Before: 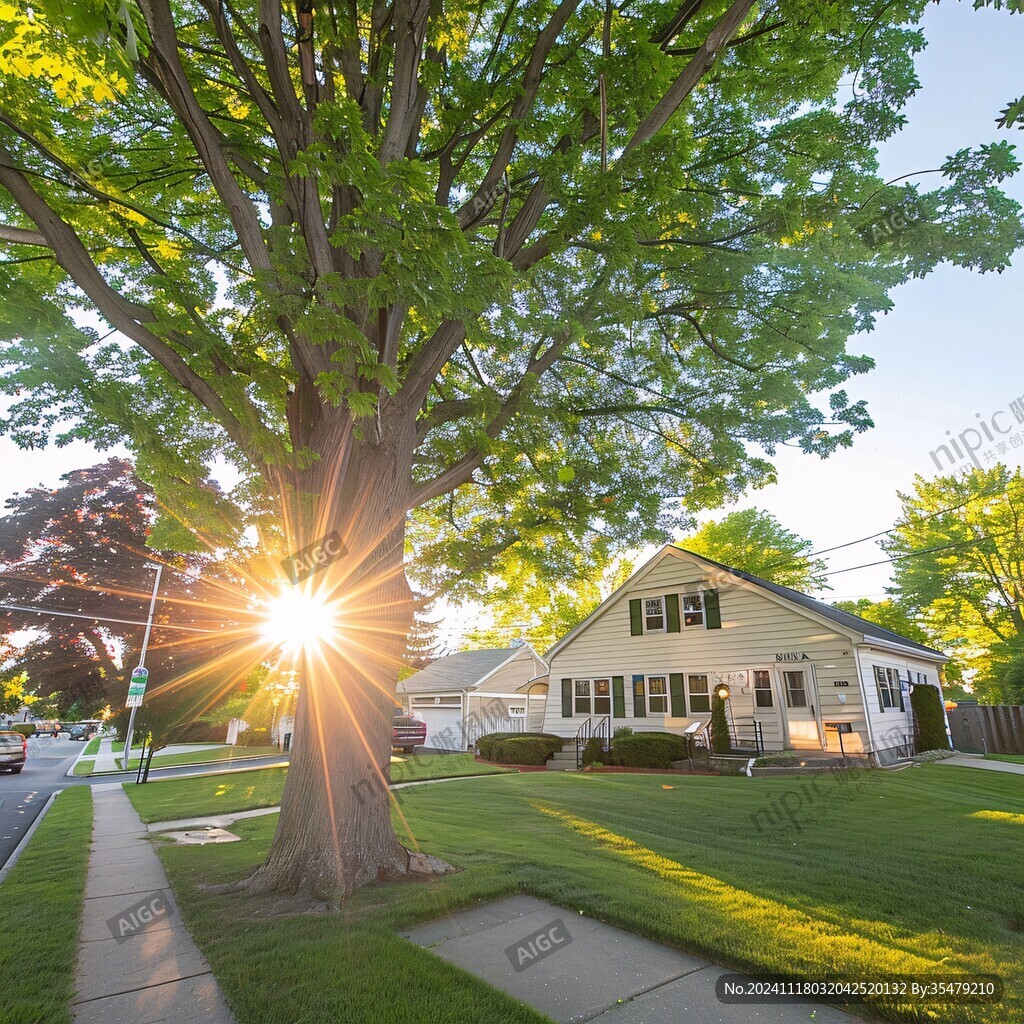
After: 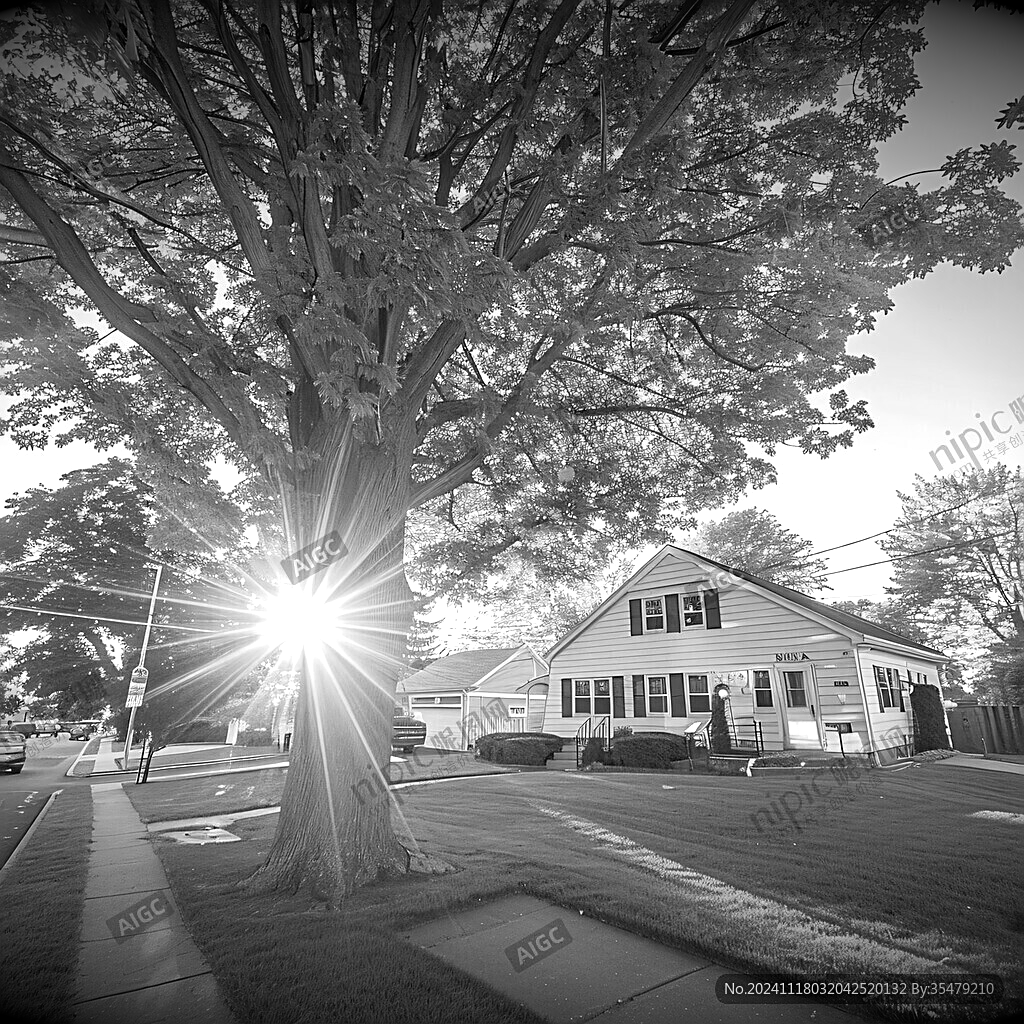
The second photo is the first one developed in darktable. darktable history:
color balance rgb: perceptual saturation grading › global saturation 35%, perceptual saturation grading › highlights -25%, perceptual saturation grading › shadows 50%
exposure: black level correction 0.001, exposure 0.5 EV, compensate exposure bias true, compensate highlight preservation false
tone equalizer: on, module defaults
base curve: exposure shift 0, preserve colors none
sharpen: on, module defaults
monochrome: a -6.99, b 35.61, size 1.4
graduated density: on, module defaults
vignetting: fall-off start 98.29%, fall-off radius 100%, brightness -1, saturation 0.5, width/height ratio 1.428
